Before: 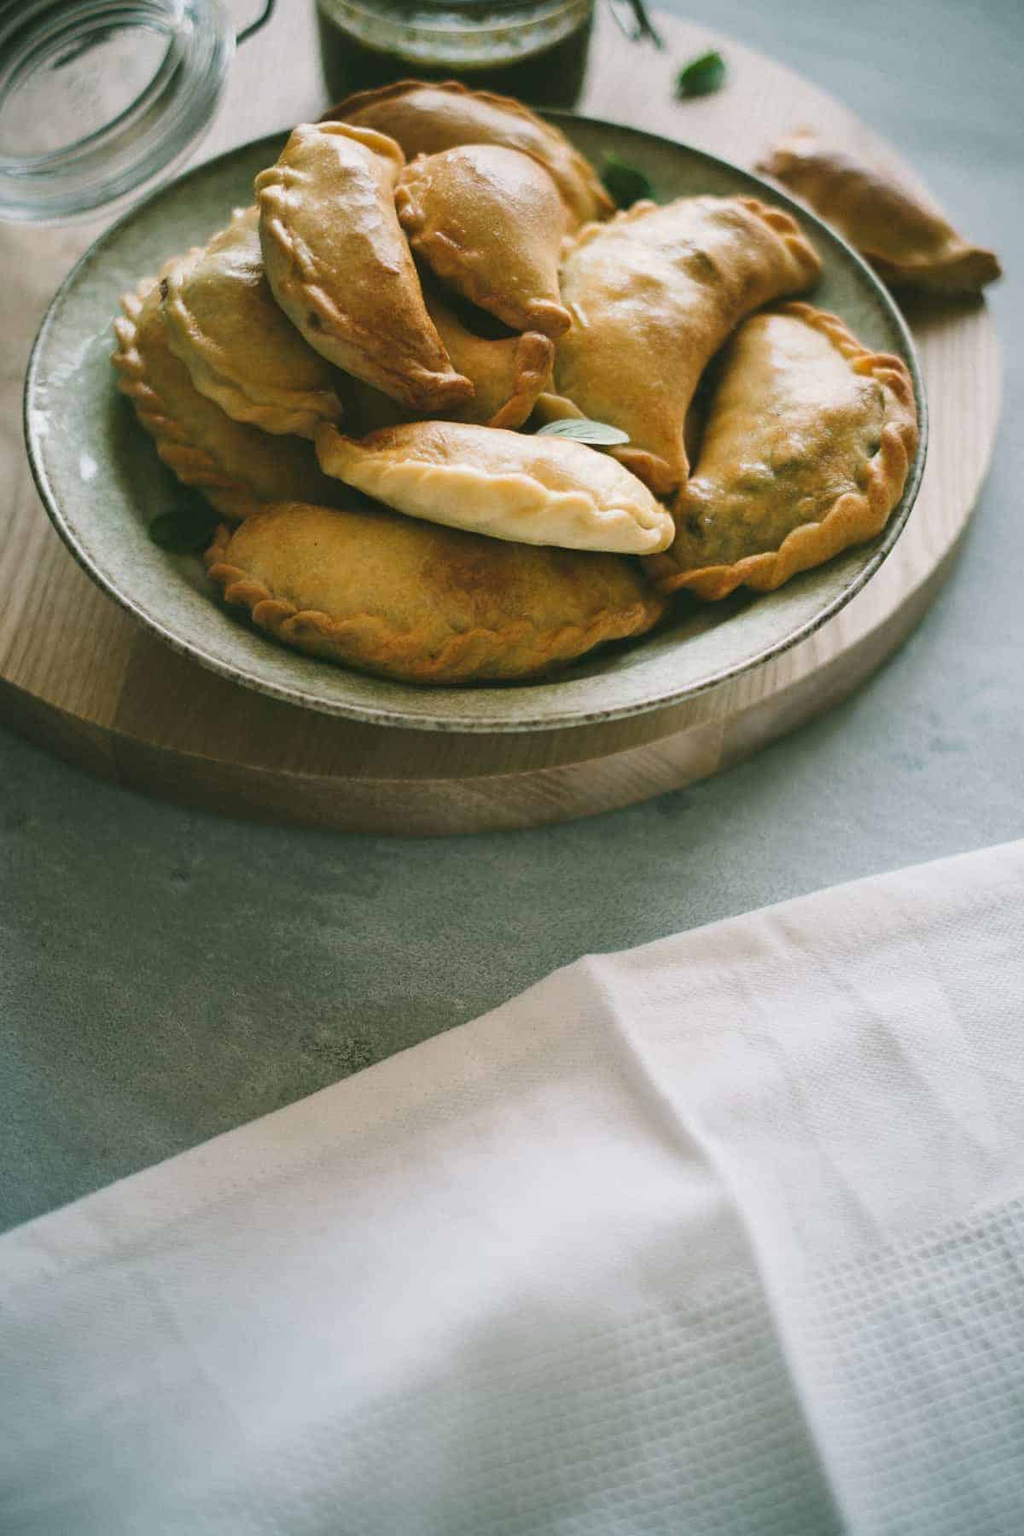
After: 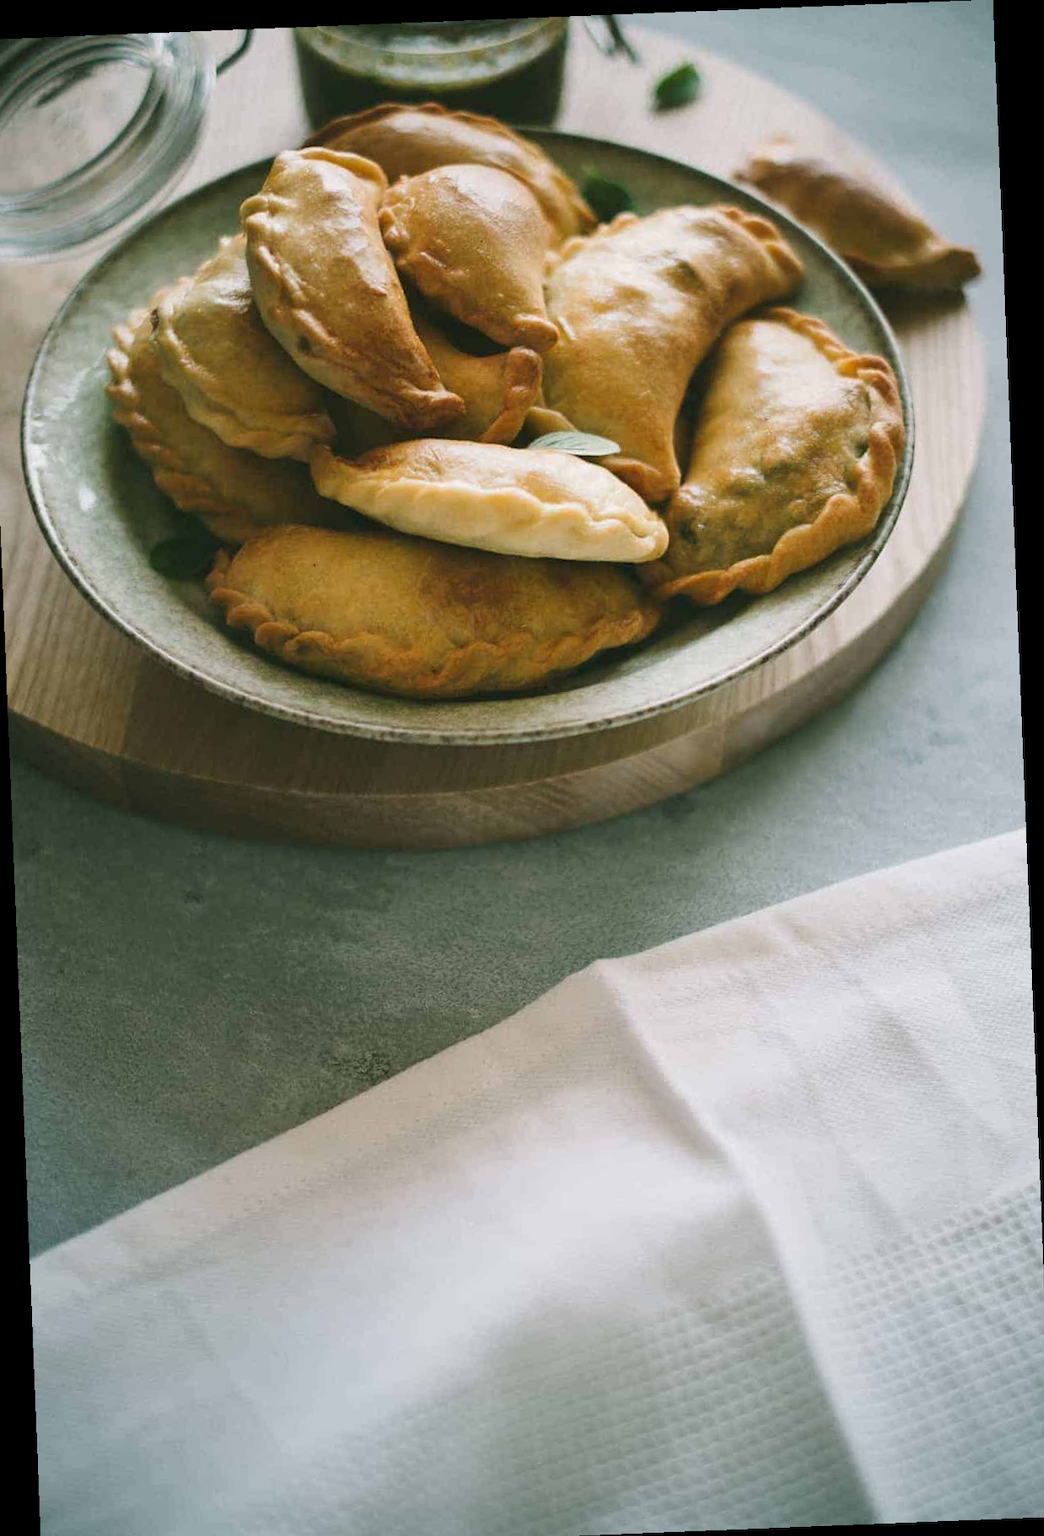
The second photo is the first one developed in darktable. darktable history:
crop and rotate: left 1.774%, right 0.633%, bottom 1.28%
rotate and perspective: rotation -2.29°, automatic cropping off
